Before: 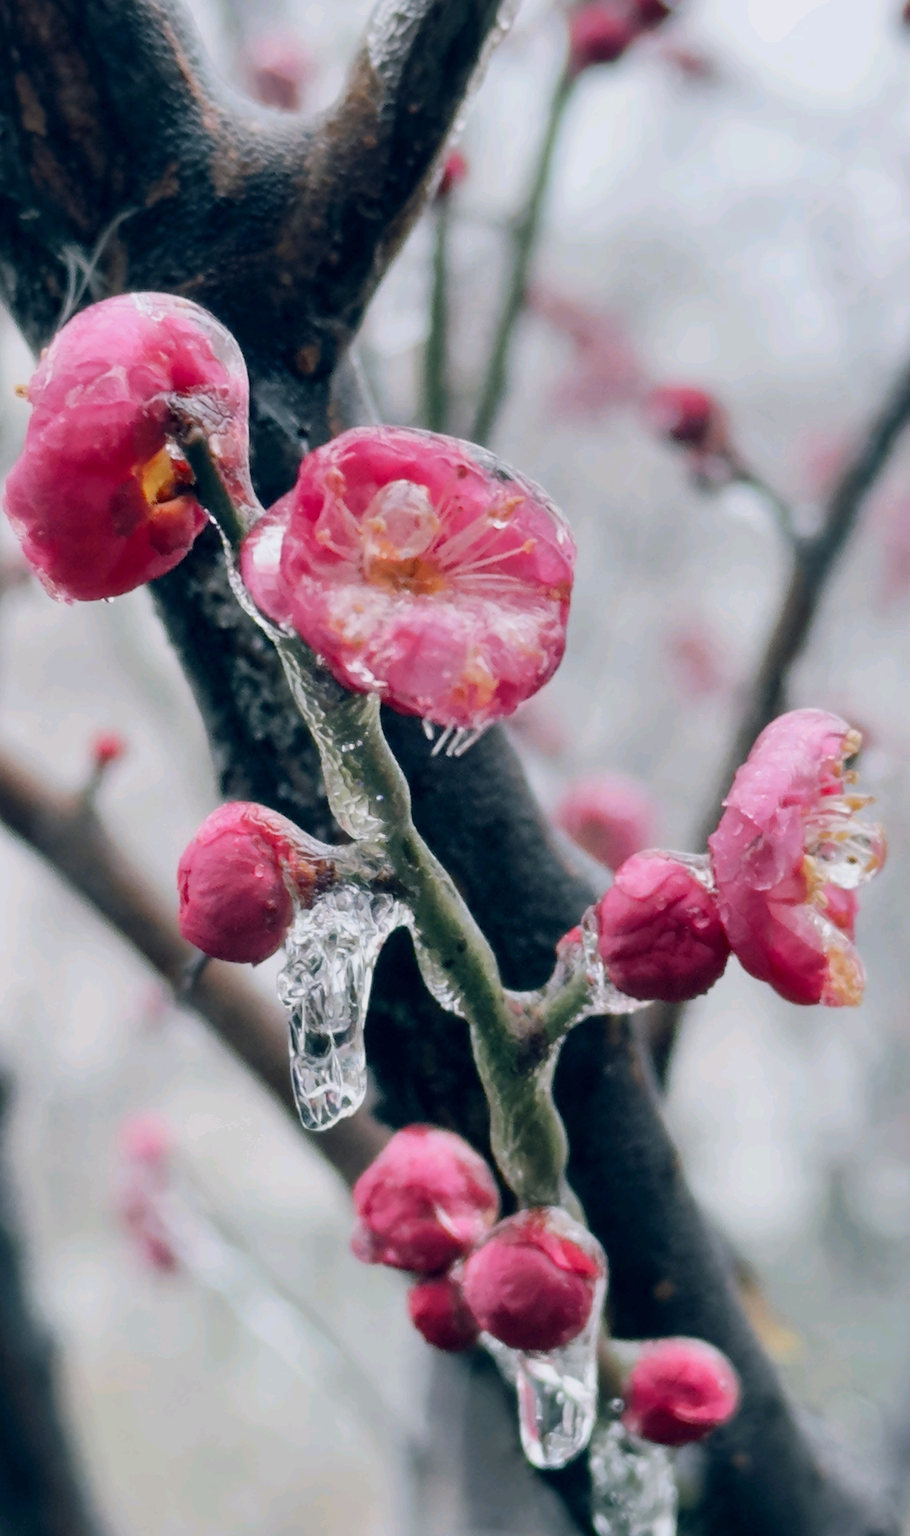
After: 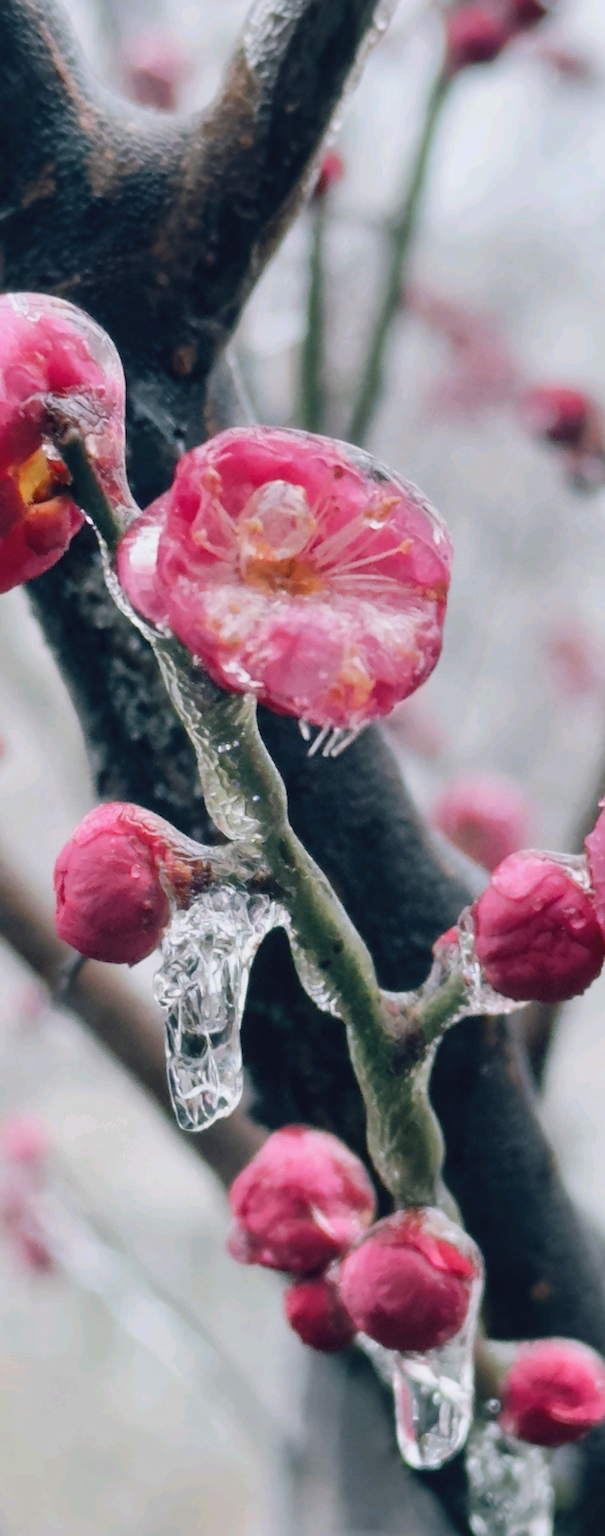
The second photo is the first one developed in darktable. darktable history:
local contrast: mode bilateral grid, contrast 9, coarseness 25, detail 112%, midtone range 0.2
crop and rotate: left 13.667%, right 19.776%
exposure: black level correction -0.004, exposure 0.052 EV, compensate highlight preservation false
